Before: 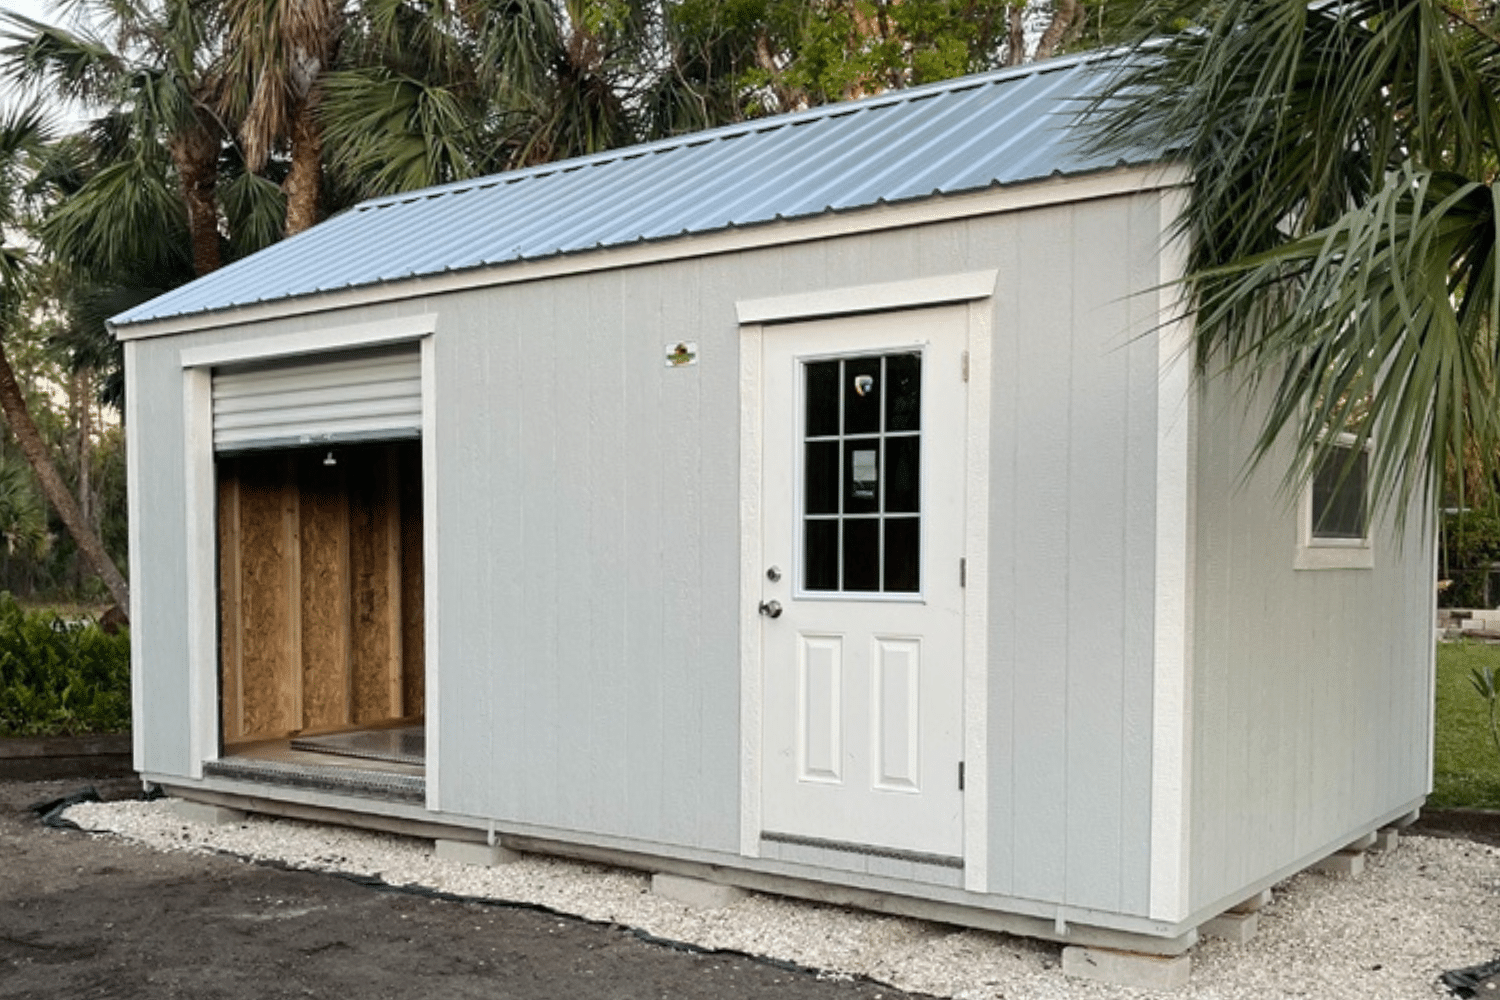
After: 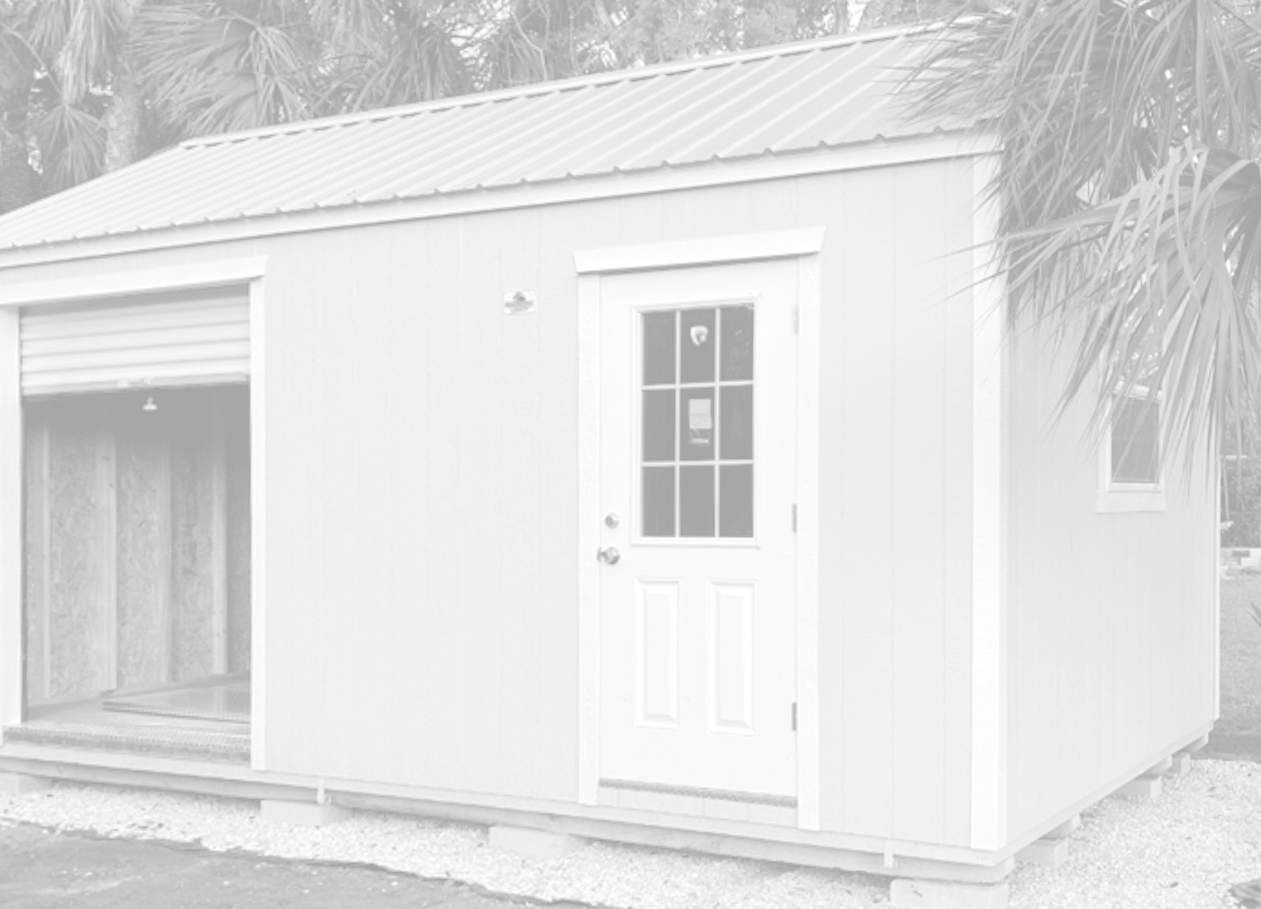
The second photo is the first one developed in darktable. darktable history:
crop and rotate: left 14.584%
rotate and perspective: rotation -0.013°, lens shift (vertical) -0.027, lens shift (horizontal) 0.178, crop left 0.016, crop right 0.989, crop top 0.082, crop bottom 0.918
colorize: hue 331.2°, saturation 75%, source mix 30.28%, lightness 70.52%, version 1
monochrome: on, module defaults
exposure: exposure 0.485 EV, compensate highlight preservation false
white balance: emerald 1
tone equalizer: on, module defaults
color balance rgb: perceptual saturation grading › global saturation 35%, perceptual saturation grading › highlights -25%, perceptual saturation grading › shadows 50%
